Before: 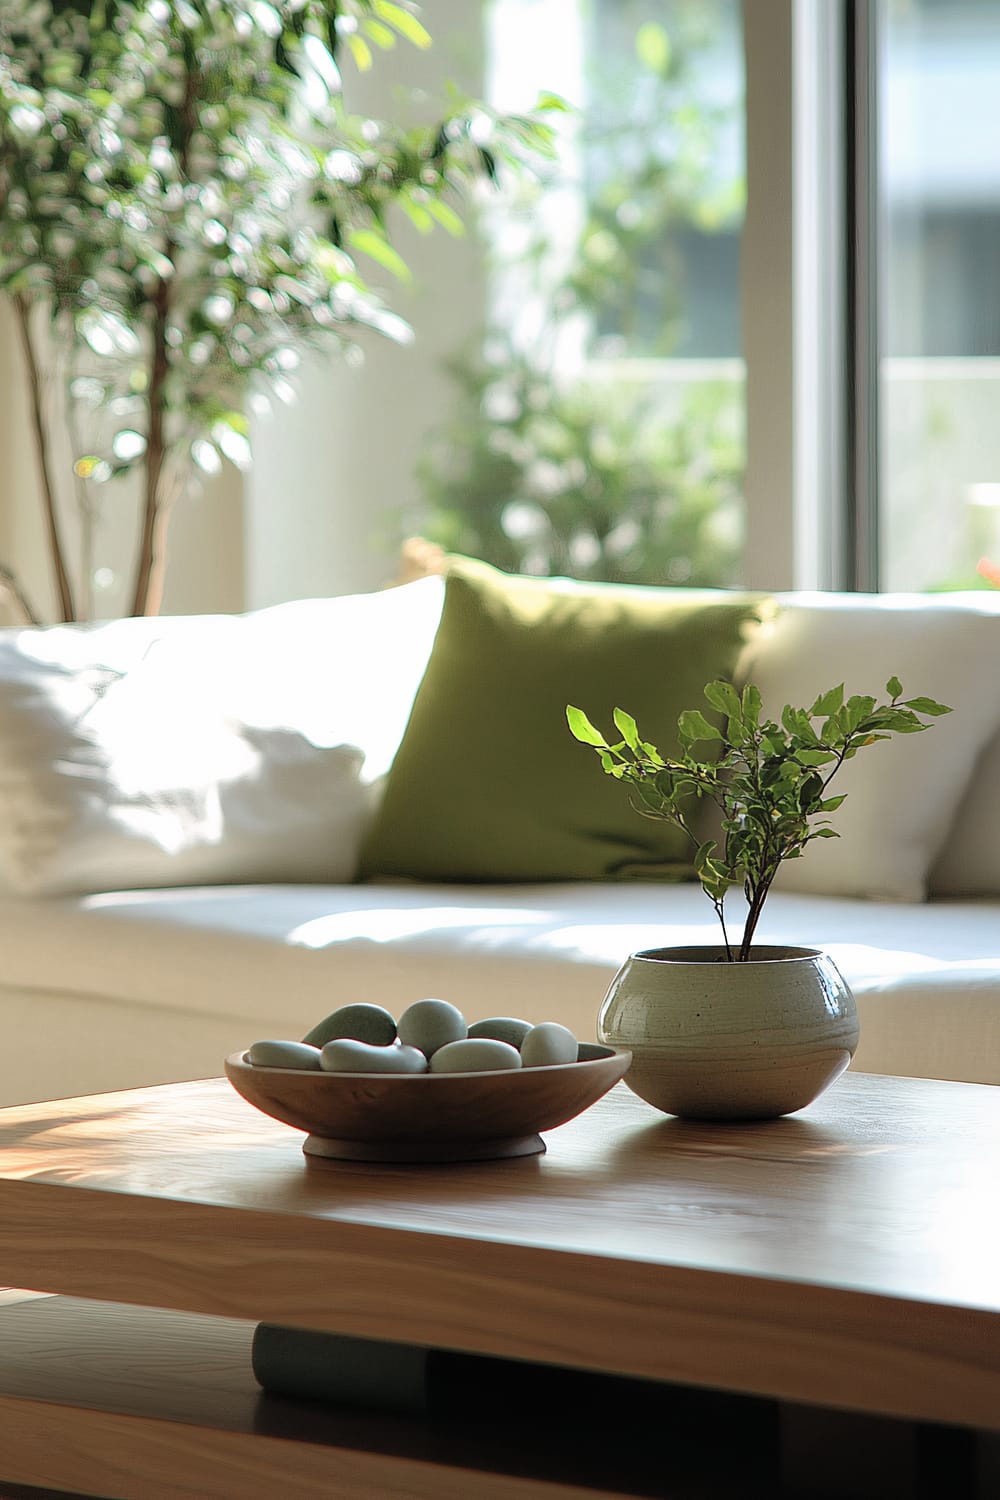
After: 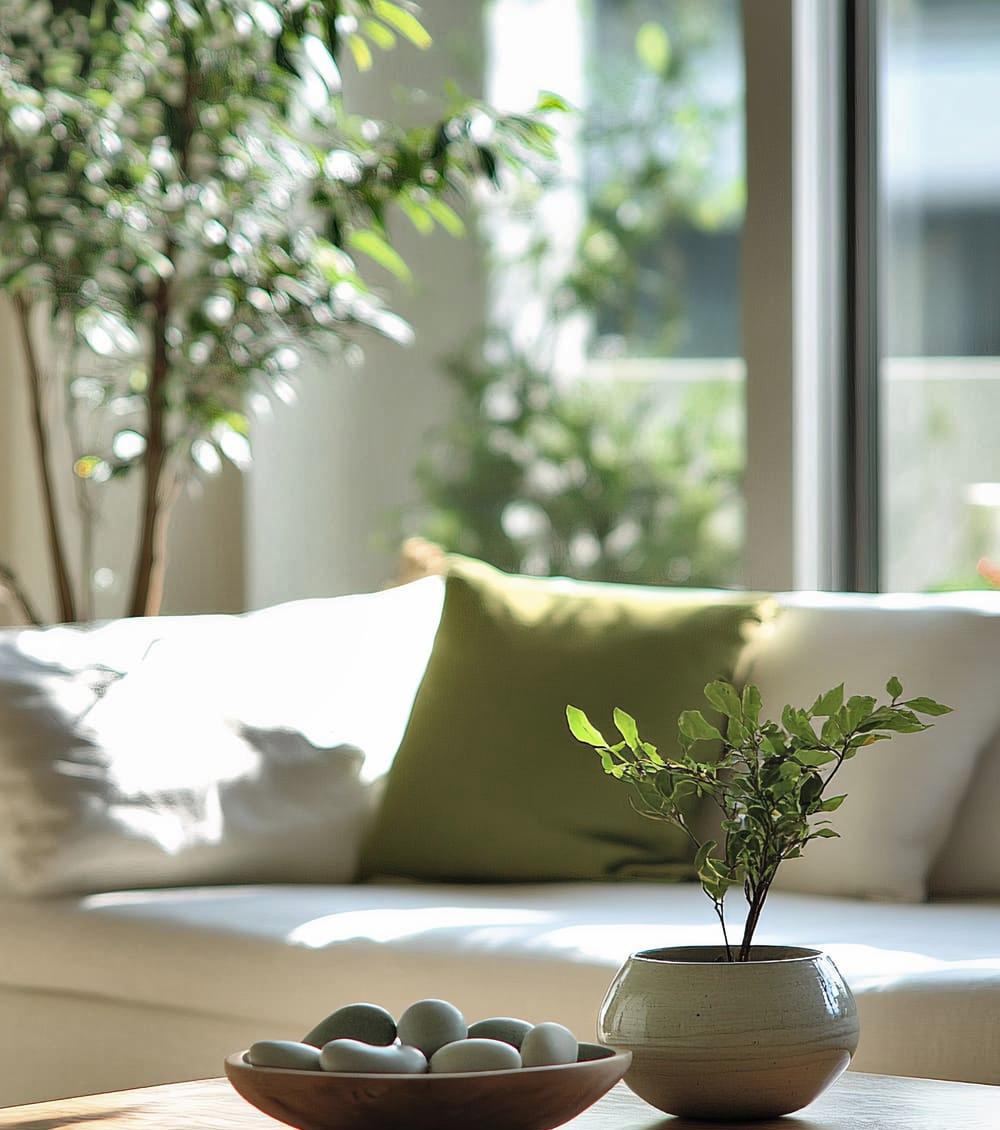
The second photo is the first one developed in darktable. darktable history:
crop: bottom 24.653%
shadows and highlights: shadows 76.57, highlights -60.95, soften with gaussian
contrast brightness saturation: saturation -0.068
